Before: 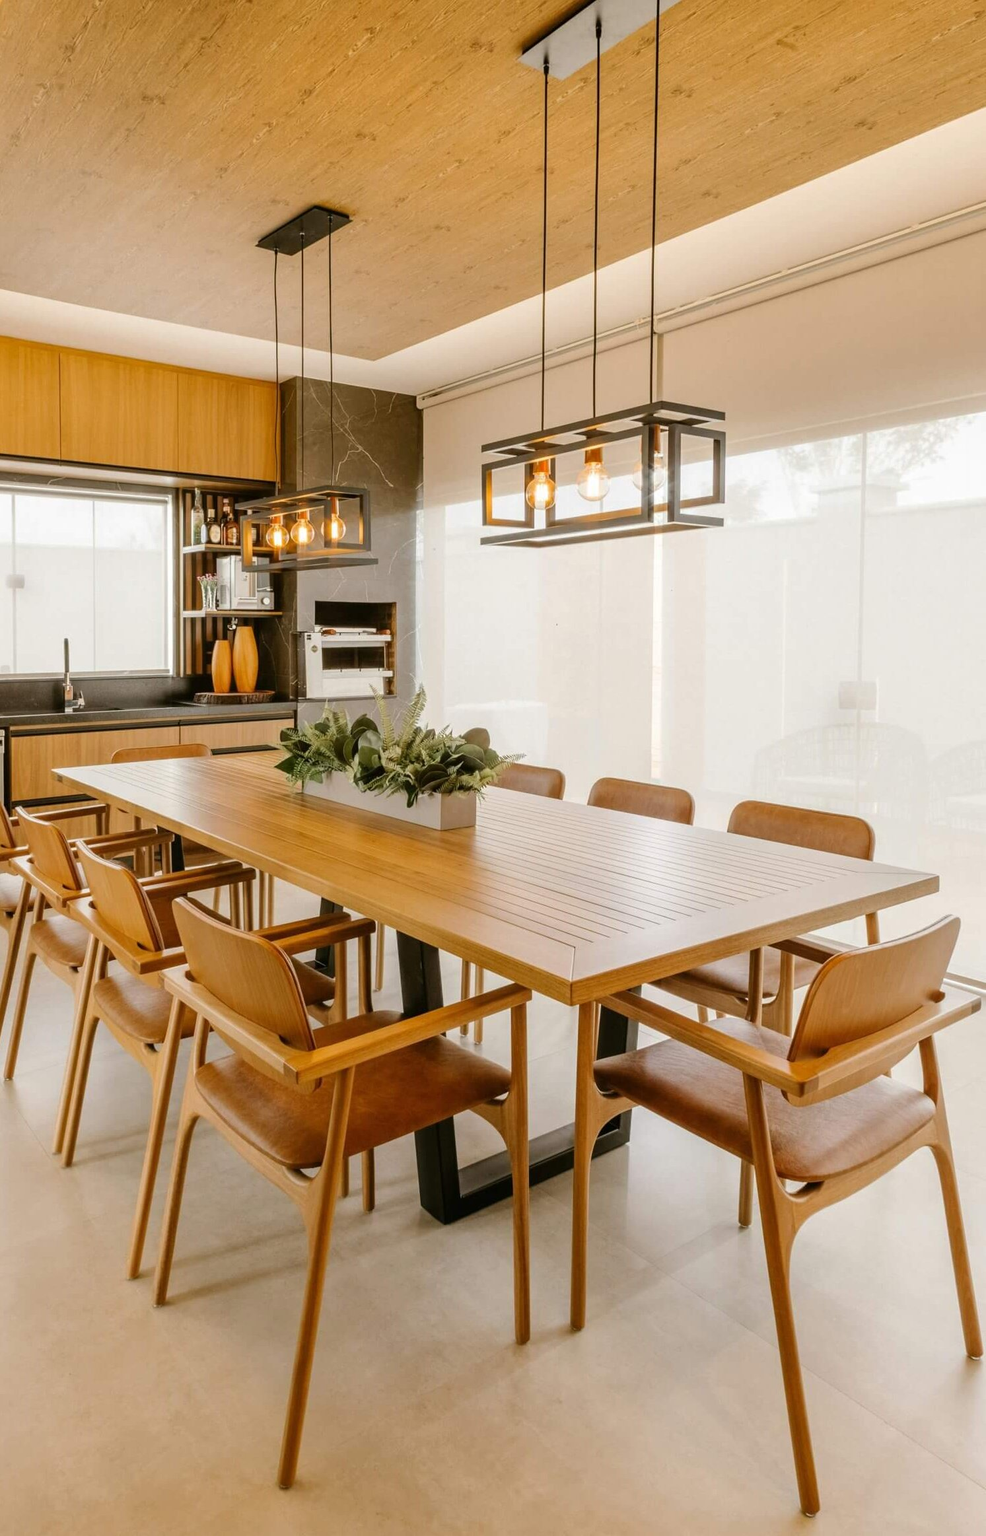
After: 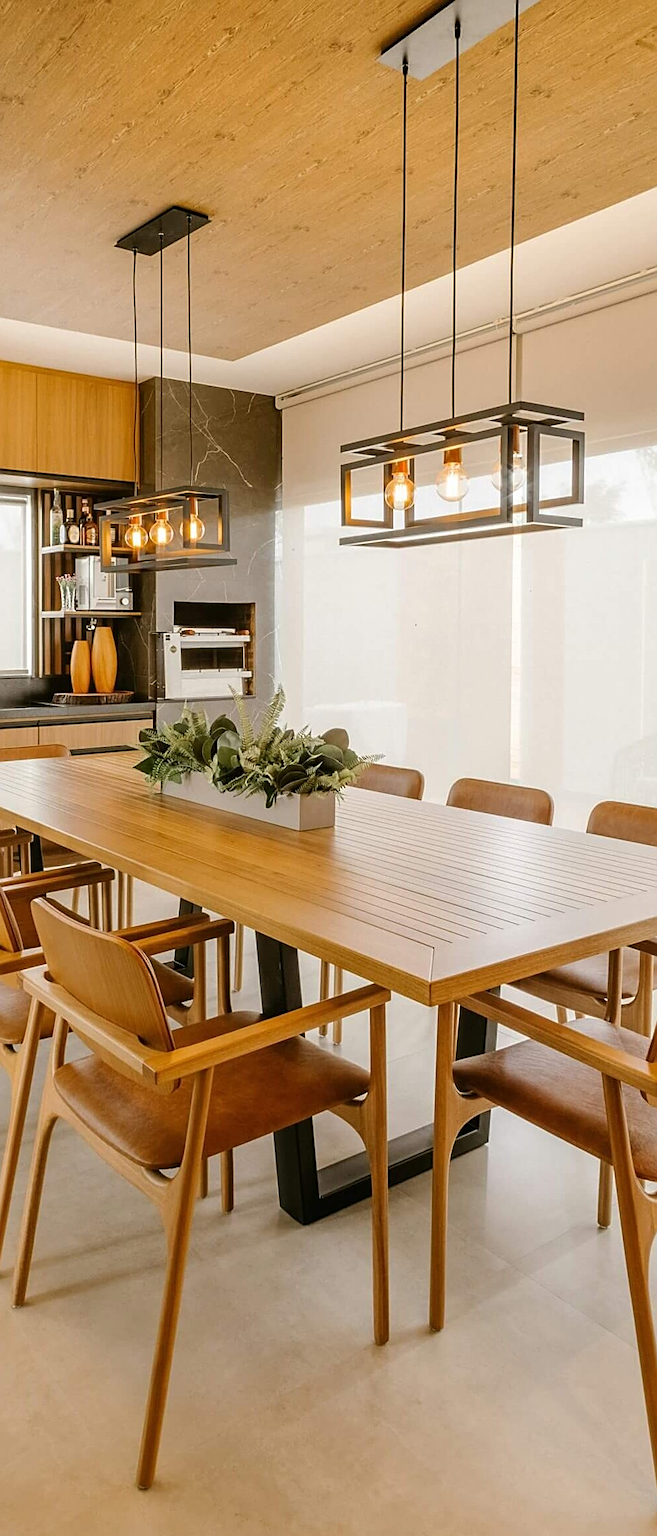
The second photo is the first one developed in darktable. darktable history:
crop and rotate: left 14.369%, right 18.977%
sharpen: amount 0.596
